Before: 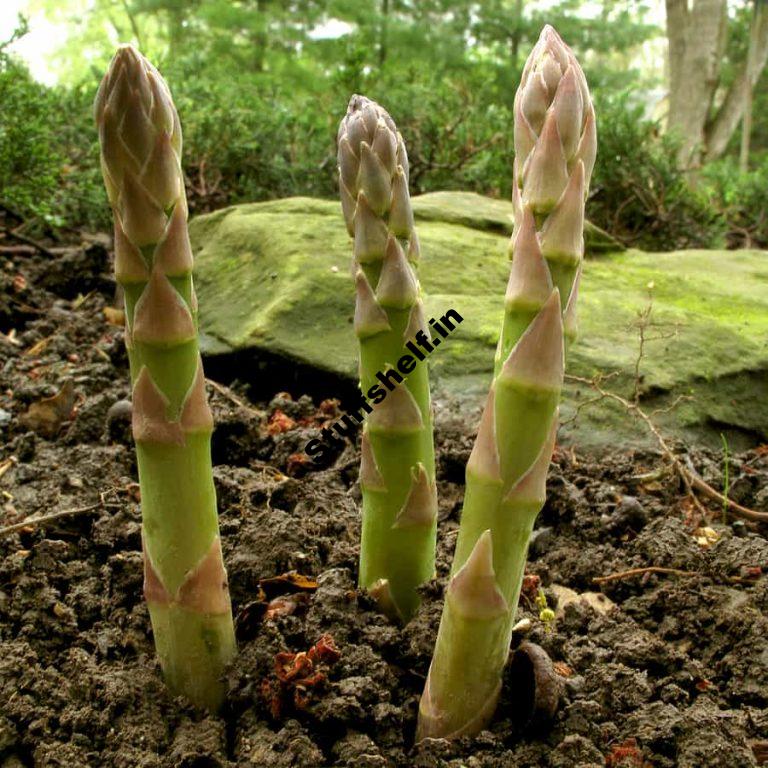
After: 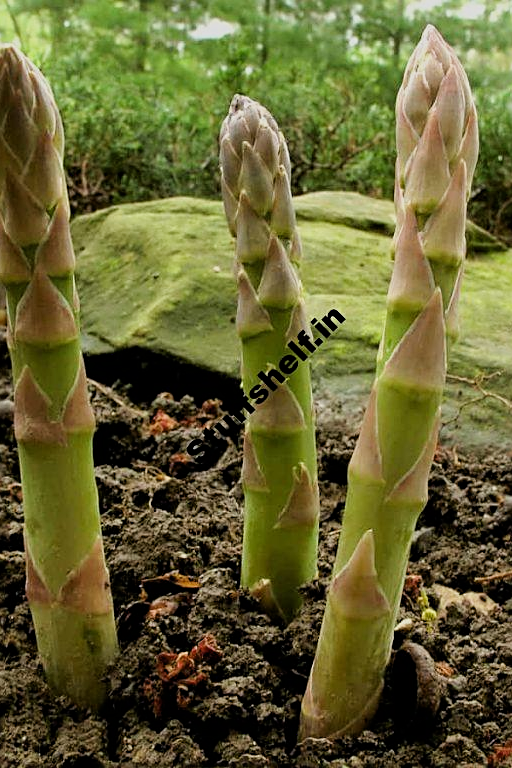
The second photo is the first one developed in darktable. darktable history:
crop and rotate: left 15.446%, right 17.836%
sharpen: on, module defaults
filmic rgb: white relative exposure 3.85 EV, hardness 4.3
